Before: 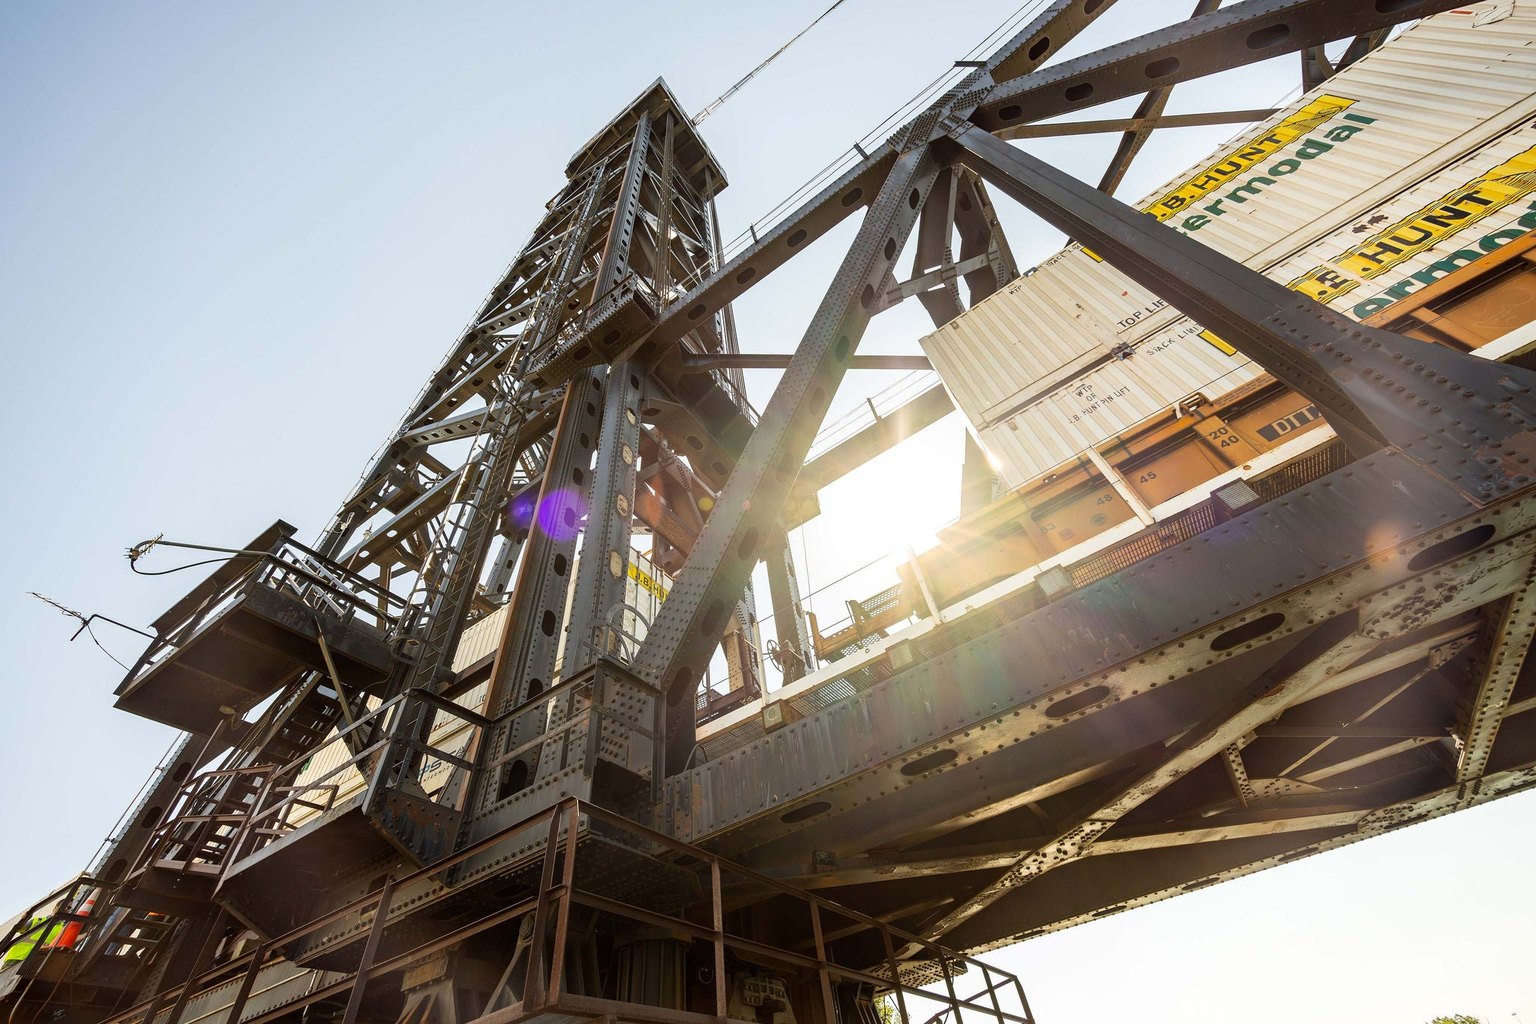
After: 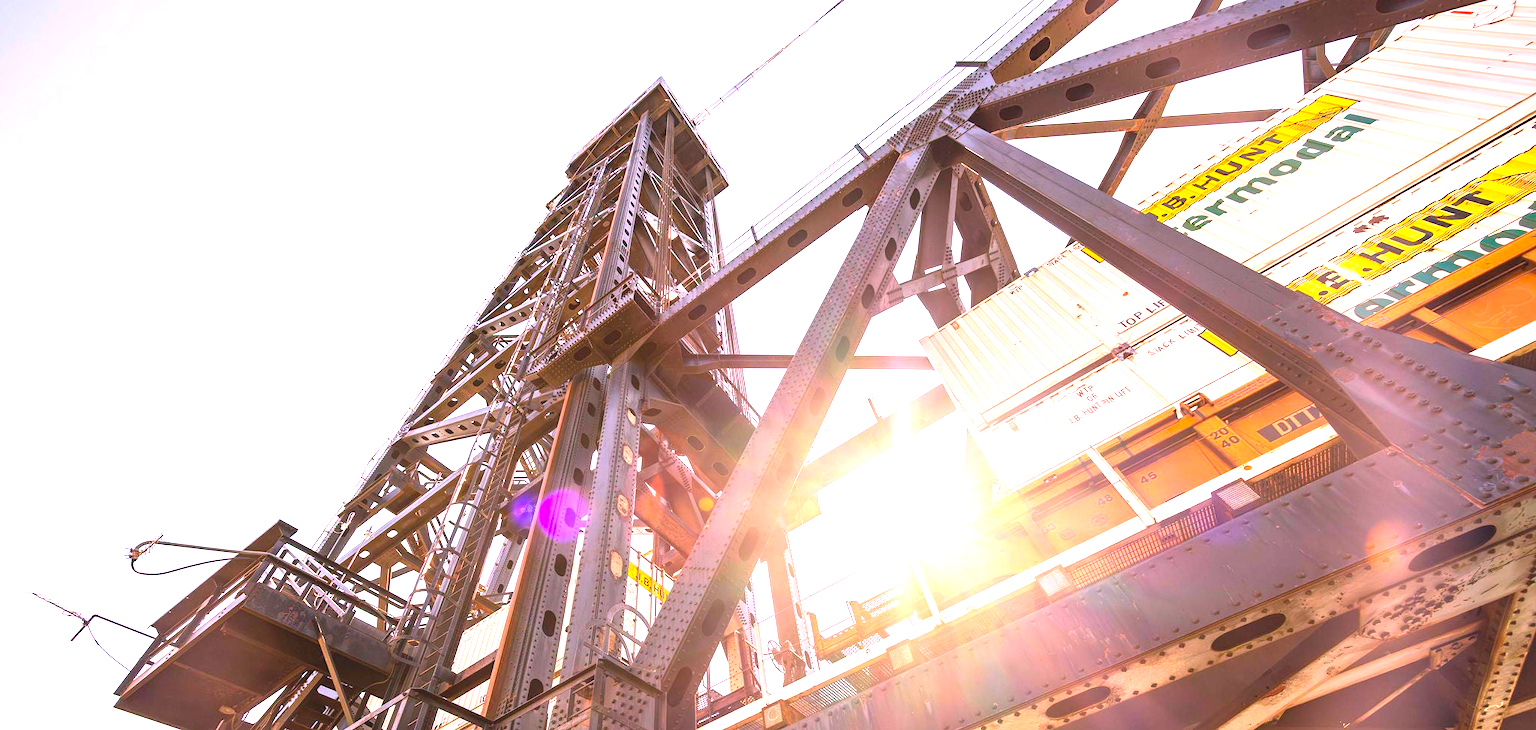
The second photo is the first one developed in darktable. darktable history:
exposure: black level correction 0, exposure 1.45 EV, compensate exposure bias true, compensate highlight preservation false
contrast brightness saturation: contrast -0.19, saturation 0.19
crop: bottom 28.576%
white balance: red 1.188, blue 1.11
